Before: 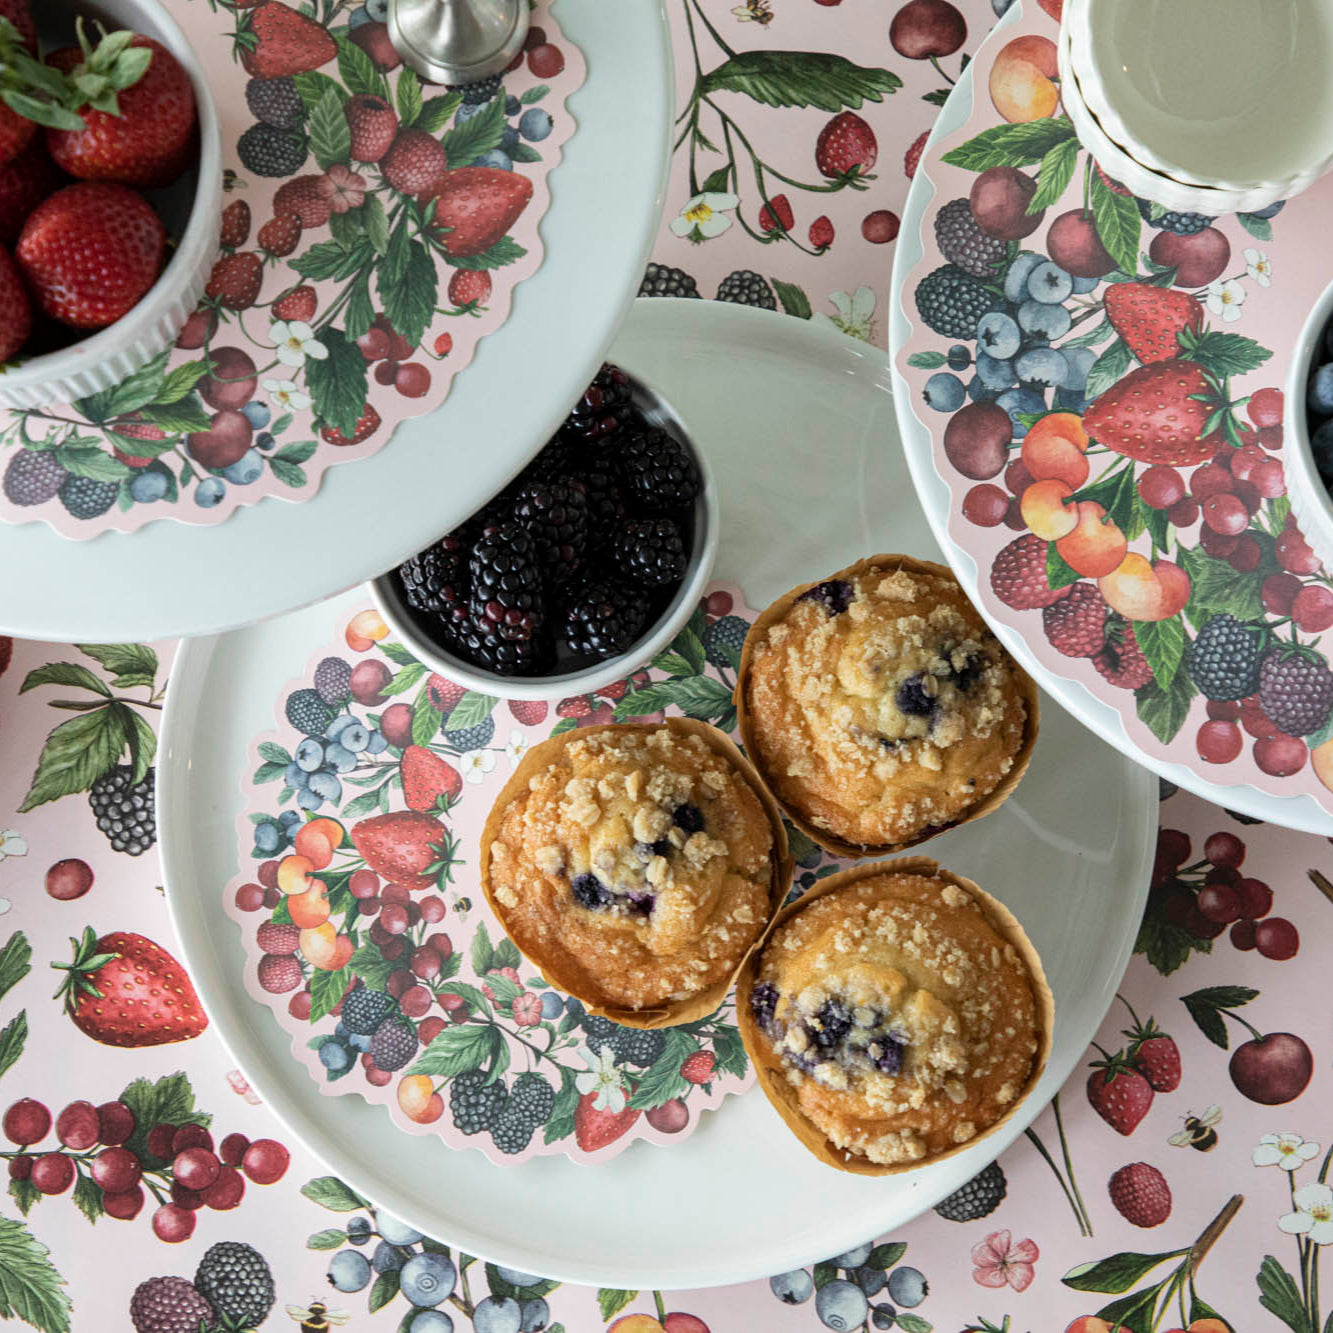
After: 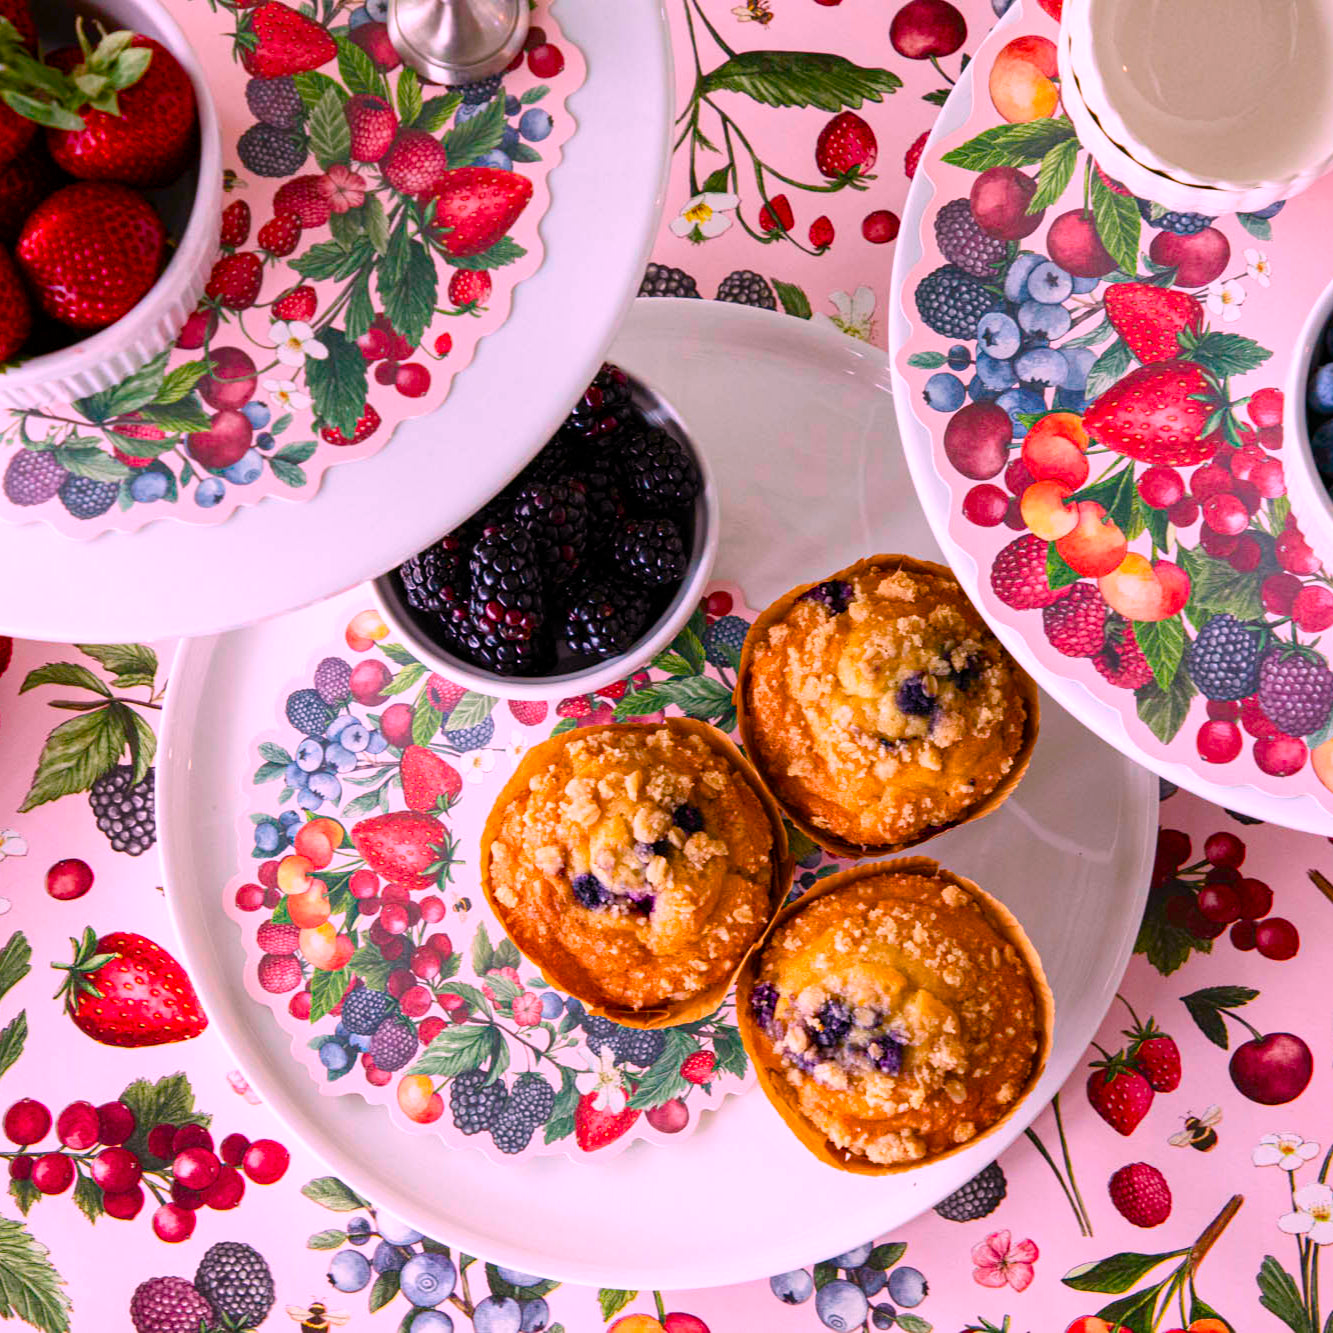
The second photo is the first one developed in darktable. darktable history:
color balance rgb: linear chroma grading › global chroma 18.9%, perceptual saturation grading › global saturation 20%, perceptual saturation grading › highlights -25%, perceptual saturation grading › shadows 50%, global vibrance 18.93%
white balance: red 1.188, blue 1.11
levels: mode automatic, black 0.023%, white 99.97%, levels [0.062, 0.494, 0.925]
contrast brightness saturation: contrast 0.08, saturation 0.2
